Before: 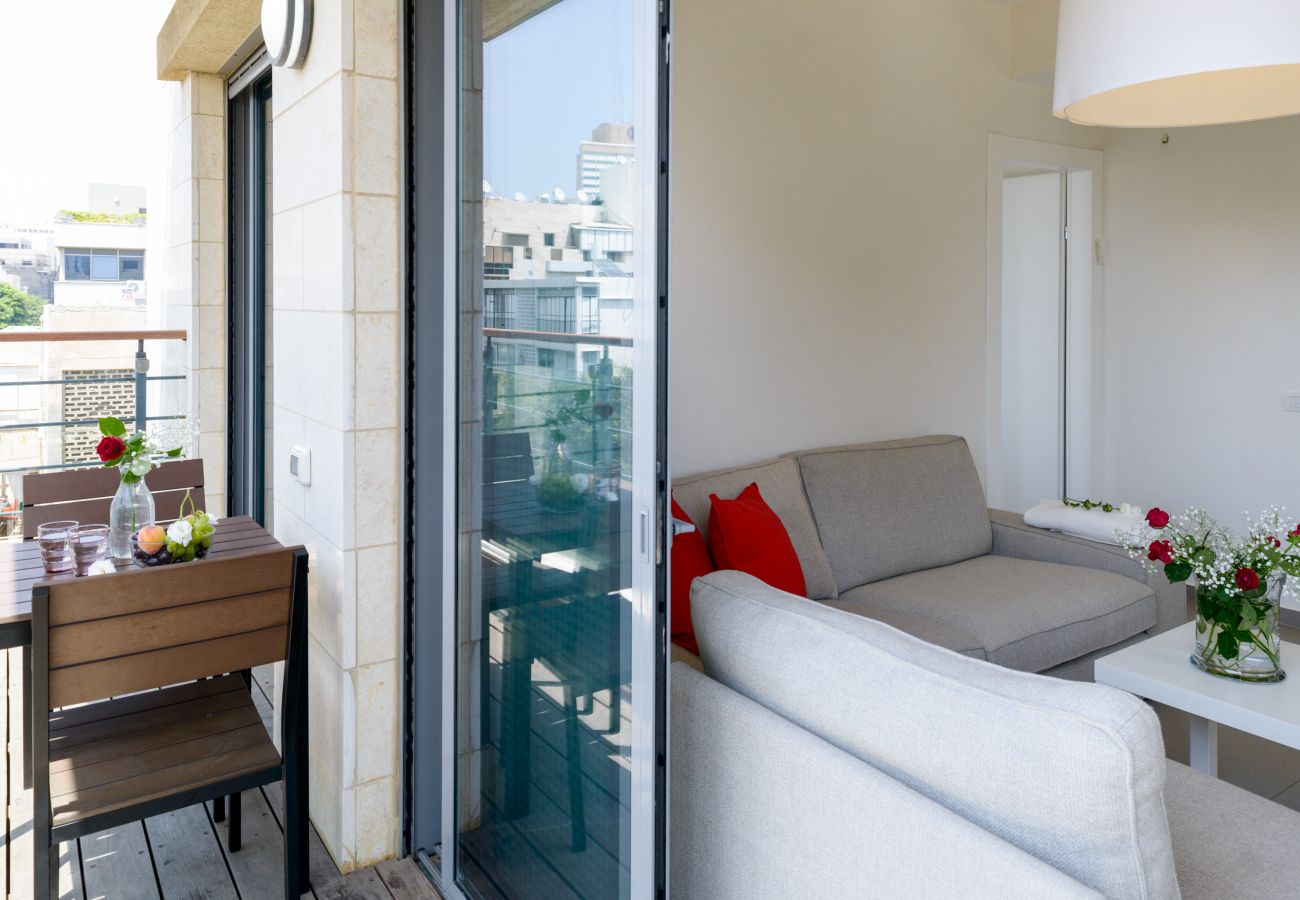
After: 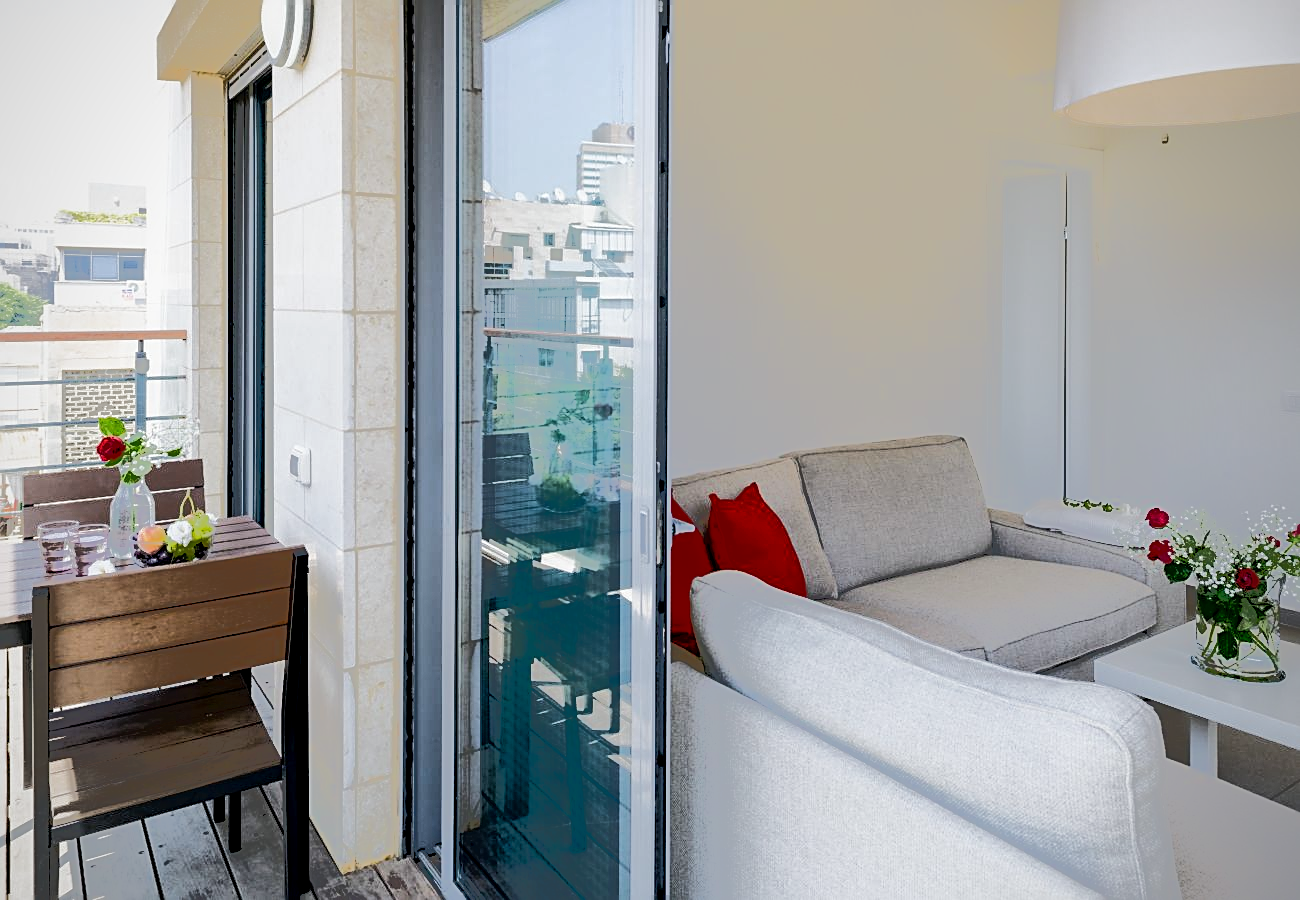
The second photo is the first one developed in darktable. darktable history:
sharpen: on, module defaults
tone curve: curves: ch0 [(0, 0) (0.822, 0.825) (0.994, 0.955)]; ch1 [(0, 0) (0.226, 0.261) (0.383, 0.397) (0.46, 0.46) (0.498, 0.479) (0.524, 0.523) (0.578, 0.575) (1, 1)]; ch2 [(0, 0) (0.438, 0.456) (0.5, 0.498) (0.547, 0.515) (0.597, 0.58) (0.629, 0.603) (1, 1)], preserve colors none
tone equalizer: -7 EV -0.626 EV, -6 EV 1.01 EV, -5 EV -0.463 EV, -4 EV 0.456 EV, -3 EV 0.437 EV, -2 EV 0.167 EV, -1 EV -0.162 EV, +0 EV -0.368 EV, edges refinement/feathering 500, mask exposure compensation -1.57 EV, preserve details no
exposure: black level correction 0.005, exposure 0.015 EV, compensate highlight preservation false
vignetting: fall-off radius 81.04%, brightness -0.575, unbound false
